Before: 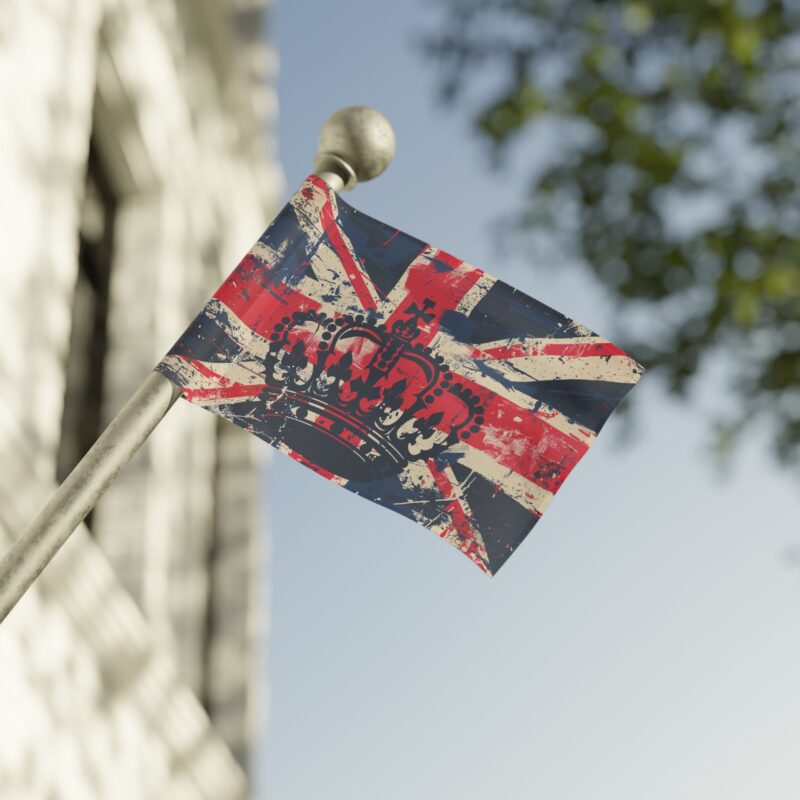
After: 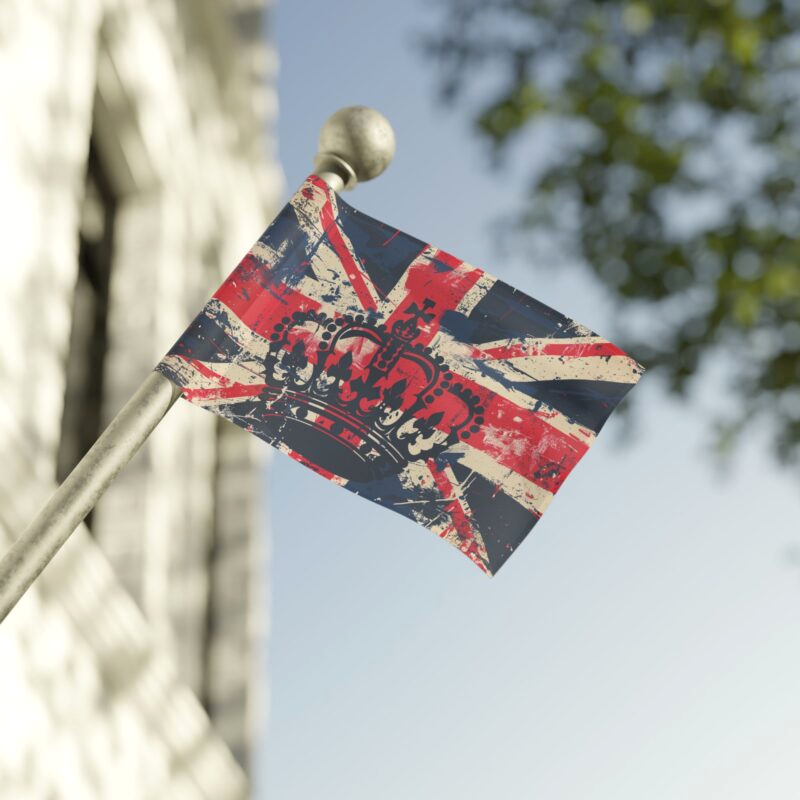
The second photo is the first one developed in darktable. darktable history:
exposure: exposure 0.166 EV, compensate highlight preservation false
